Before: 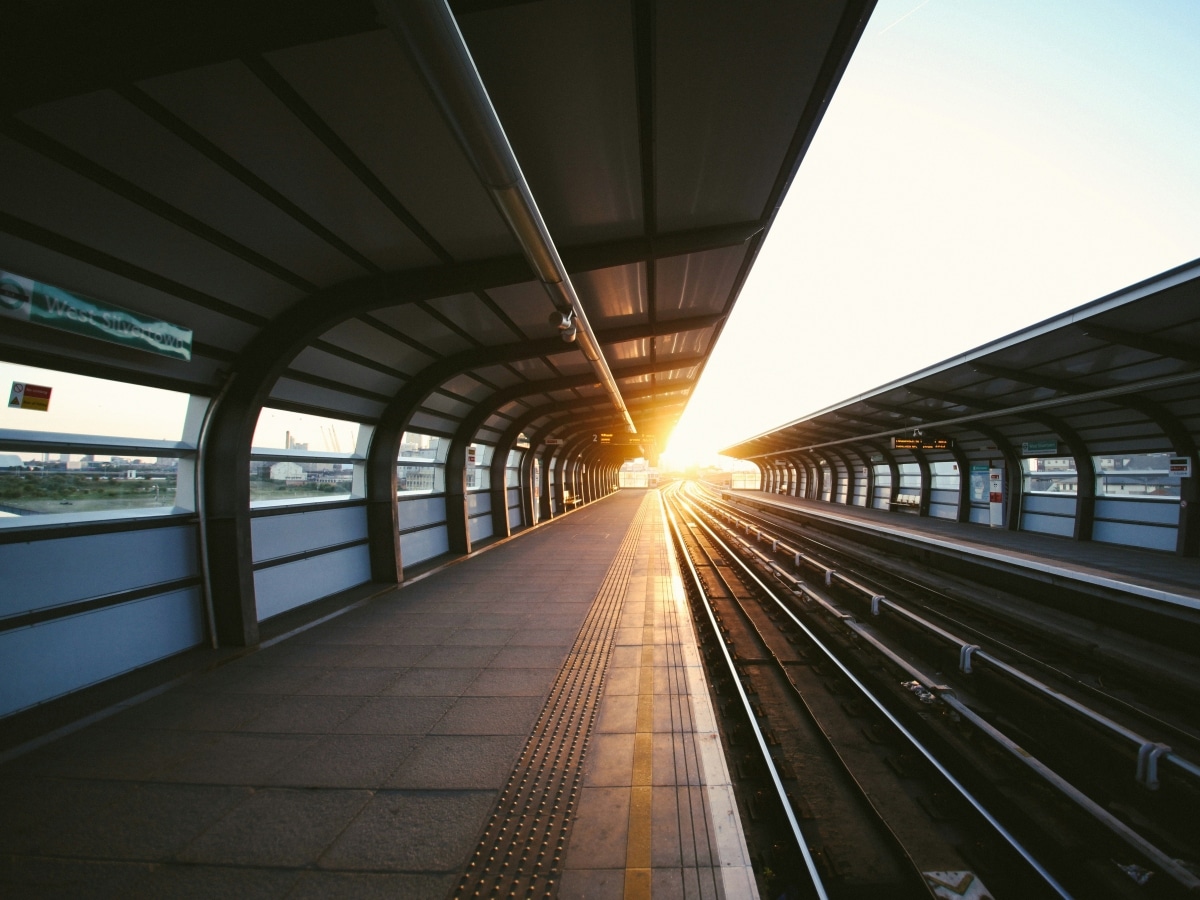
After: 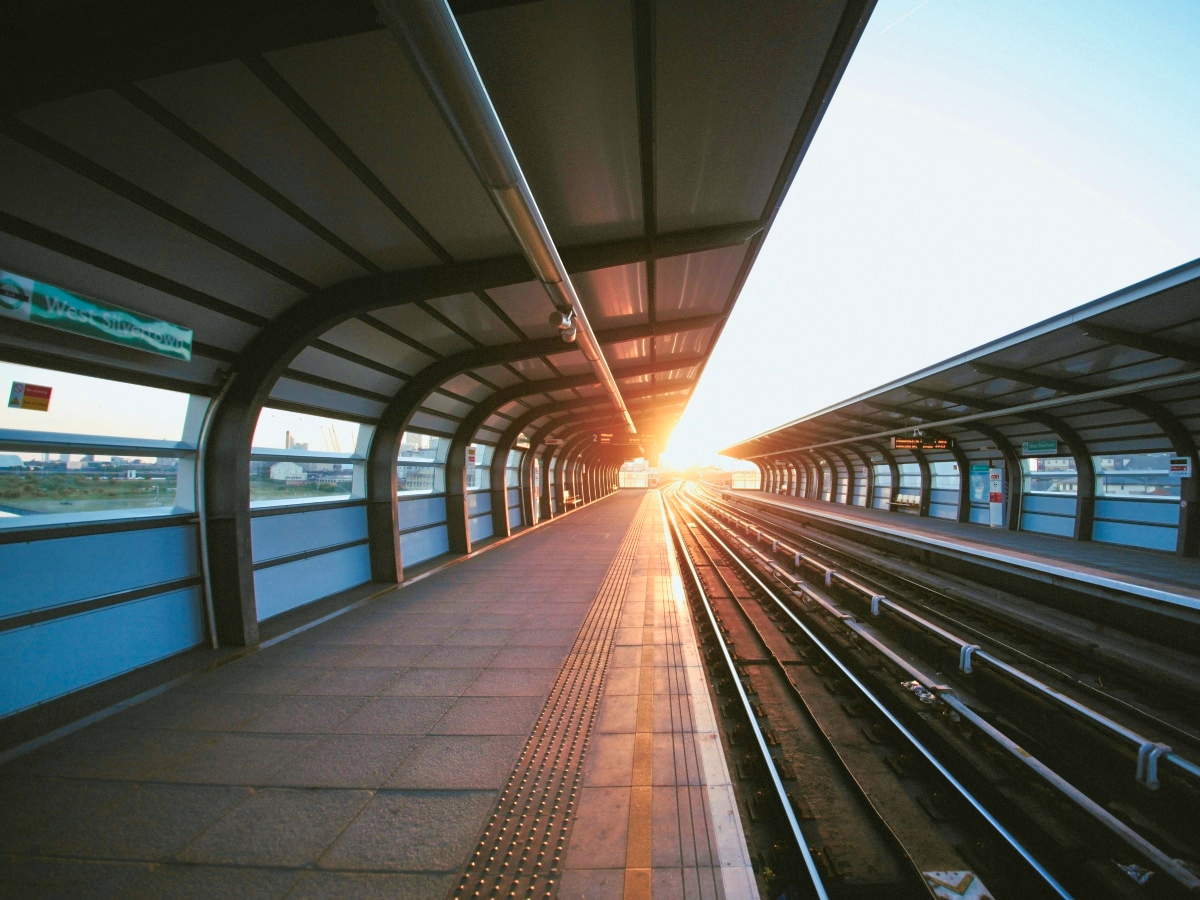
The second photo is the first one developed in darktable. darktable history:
velvia: on, module defaults
tone equalizer: -7 EV 0.159 EV, -6 EV 0.602 EV, -5 EV 1.15 EV, -4 EV 1.32 EV, -3 EV 1.16 EV, -2 EV 0.6 EV, -1 EV 0.151 EV
color zones: curves: ch1 [(0.263, 0.53) (0.376, 0.287) (0.487, 0.512) (0.748, 0.547) (1, 0.513)]; ch2 [(0.262, 0.45) (0.751, 0.477)]
color calibration: output R [0.999, 0.026, -0.11, 0], output G [-0.019, 1.037, -0.099, 0], output B [0.022, -0.023, 0.902, 0], illuminant as shot in camera, x 0.358, y 0.373, temperature 4628.91 K, gamut compression 3
